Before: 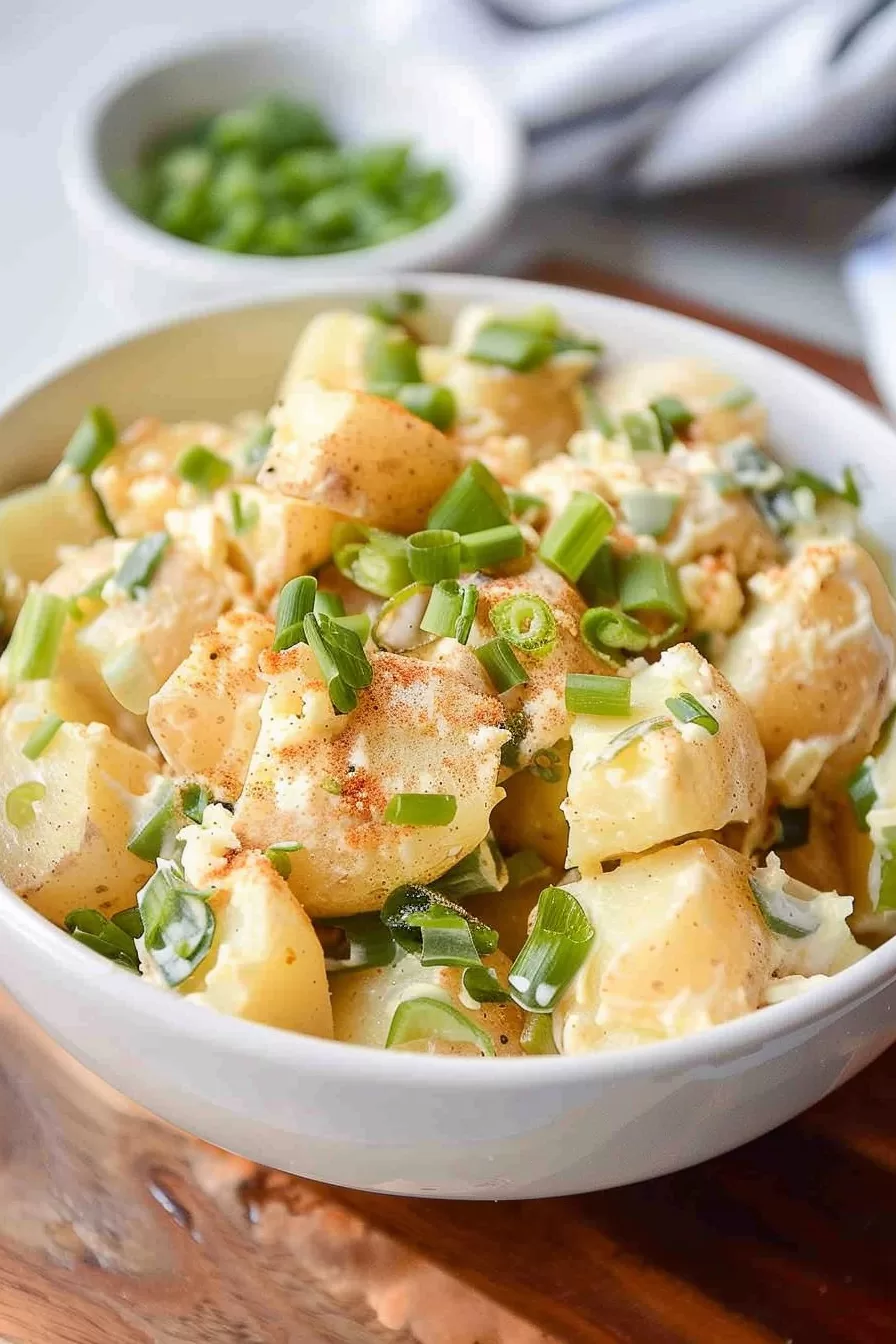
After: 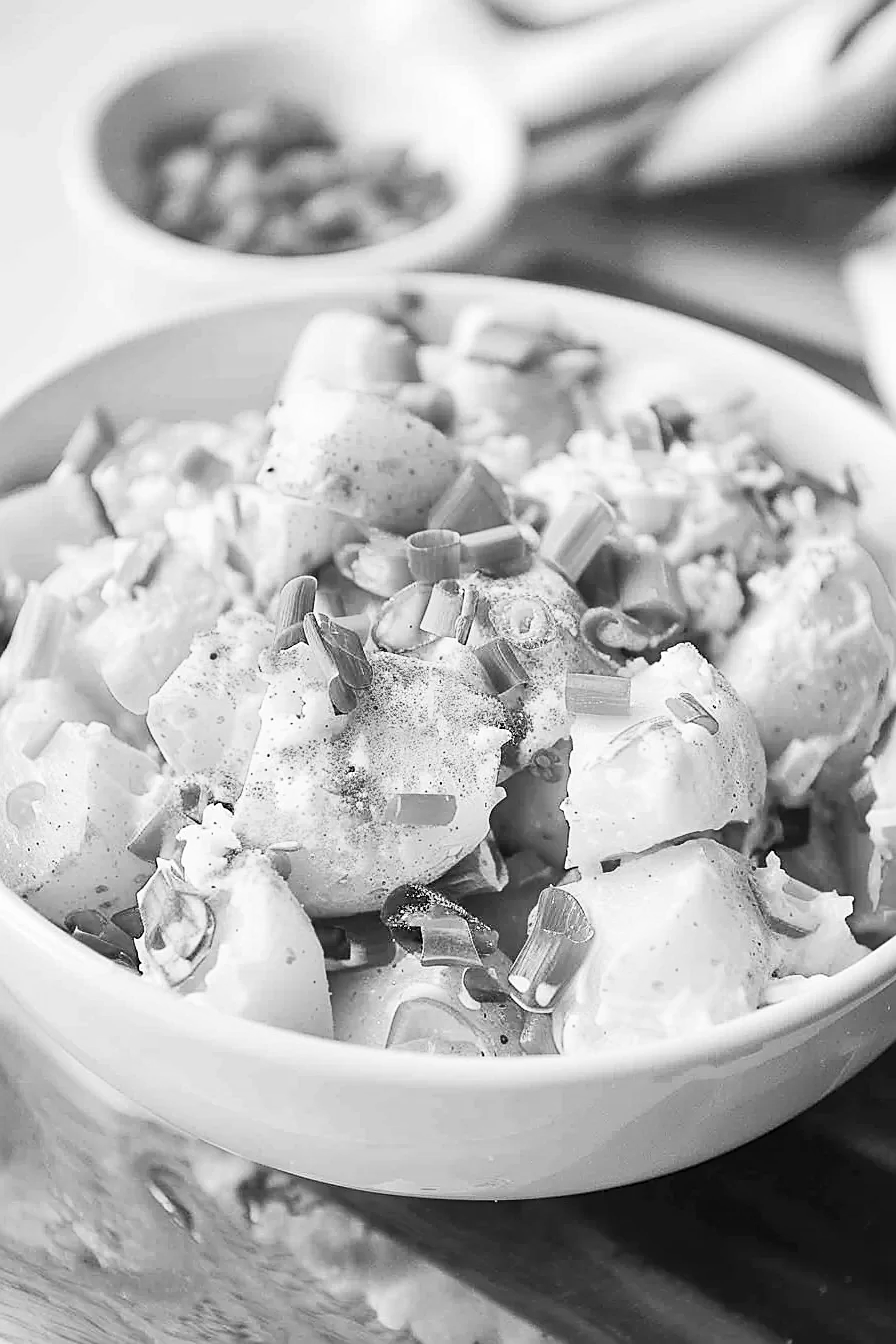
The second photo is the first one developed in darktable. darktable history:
rotate and perspective: automatic cropping off
sharpen: on, module defaults
contrast brightness saturation: contrast 0.2, brightness 0.15, saturation 0.14
monochrome: on, module defaults
